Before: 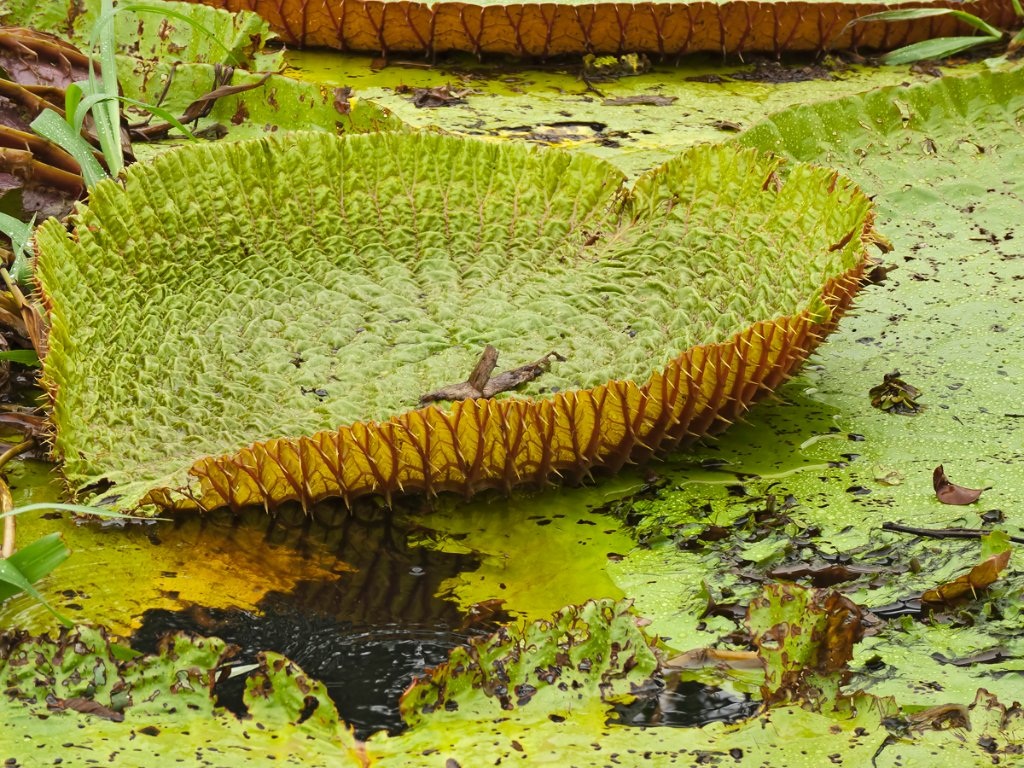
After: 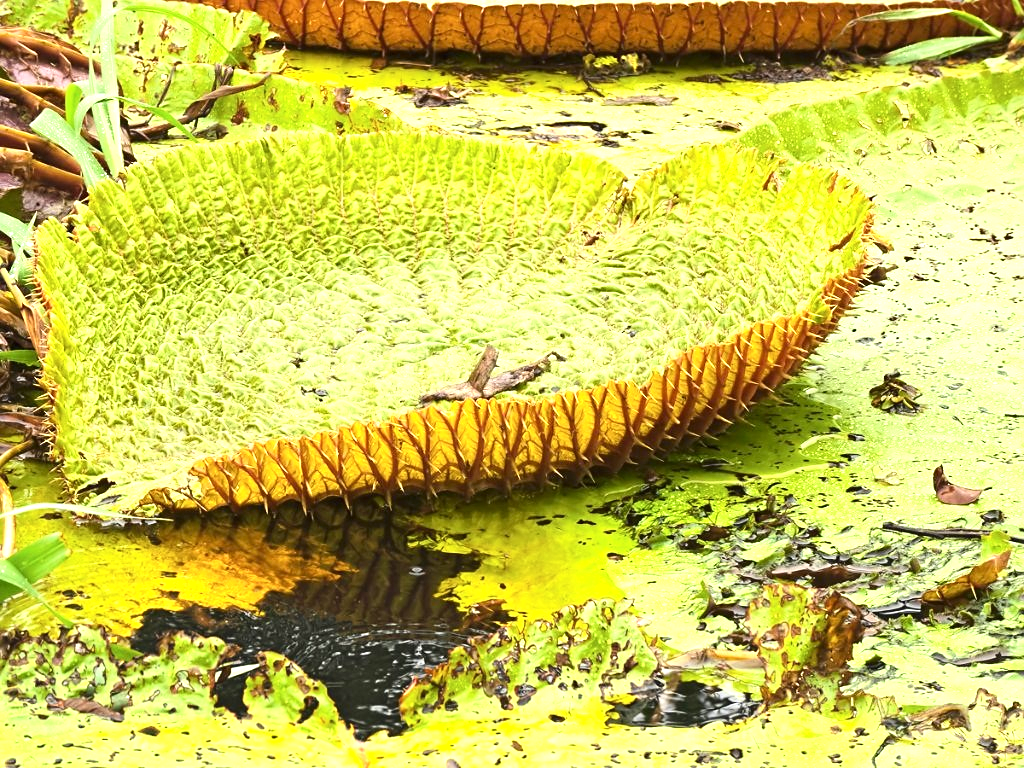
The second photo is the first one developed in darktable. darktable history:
contrast brightness saturation: contrast 0.14
exposure: black level correction 0, exposure 1.2 EV, compensate exposure bias true, compensate highlight preservation false
sharpen: amount 0.2
